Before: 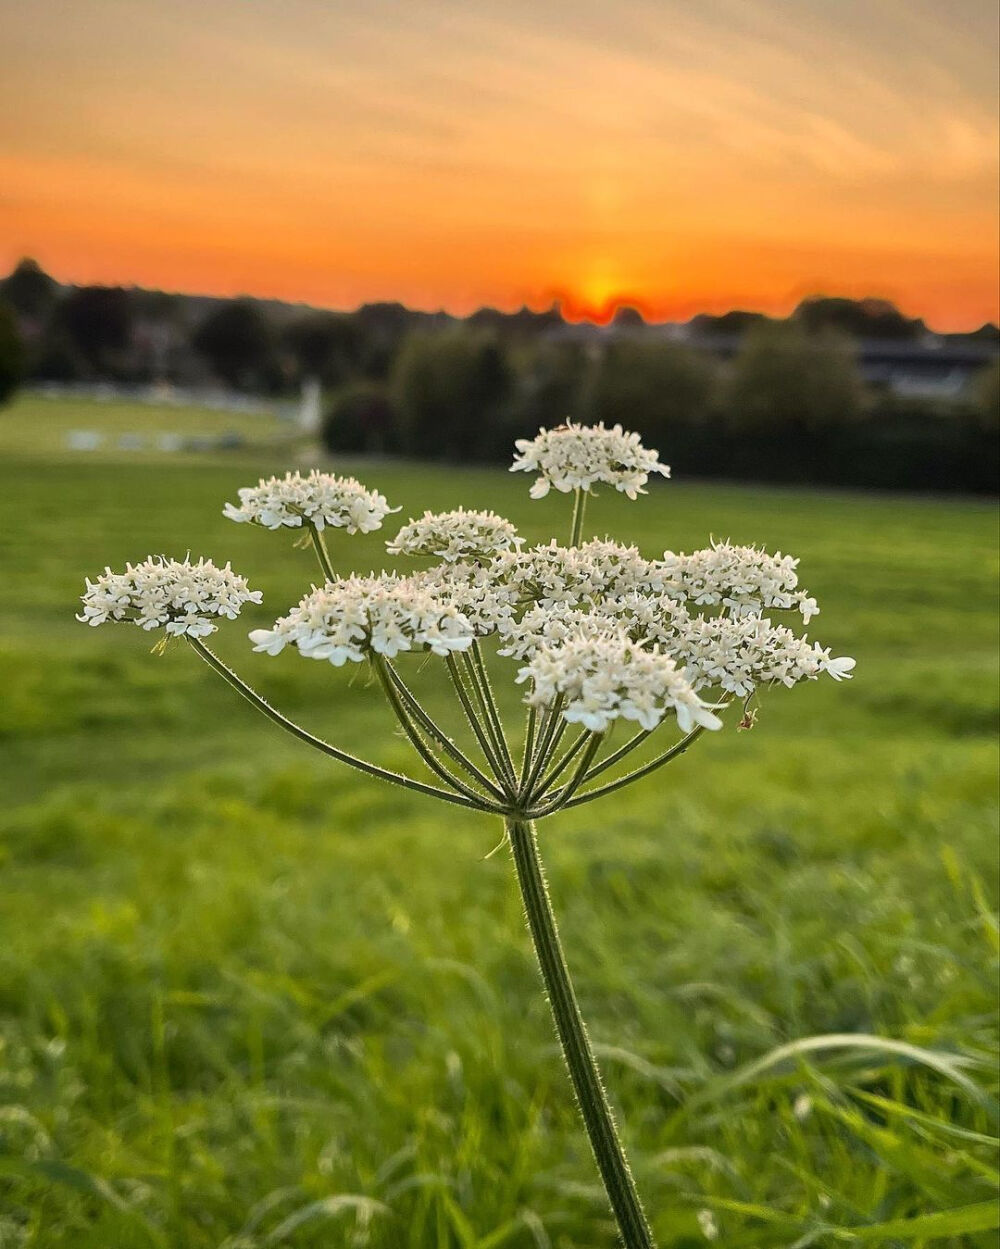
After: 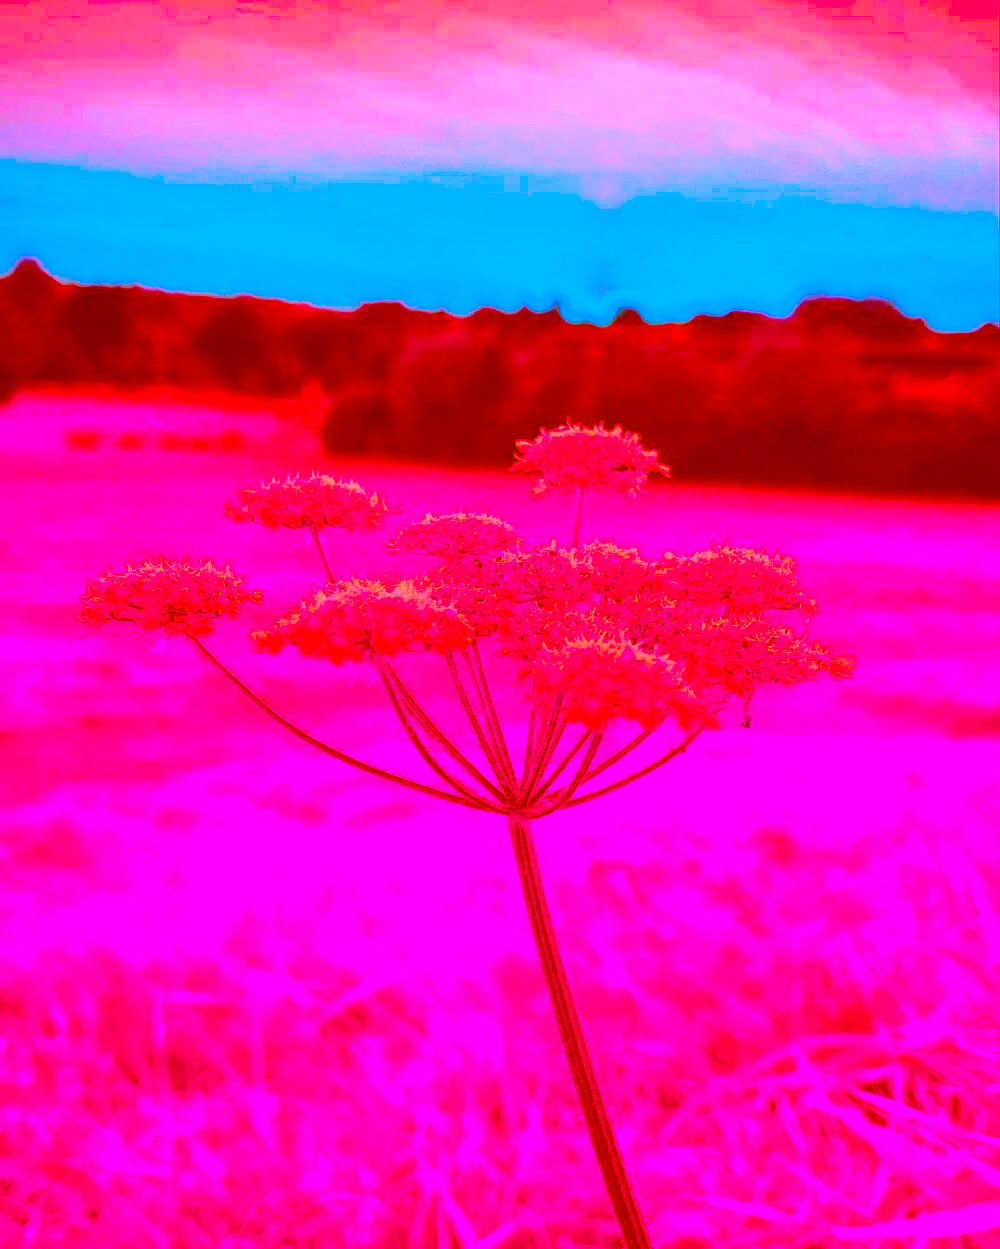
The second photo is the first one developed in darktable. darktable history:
color balance rgb: highlights gain › chroma 0.183%, highlights gain › hue 331.56°, perceptual saturation grading › global saturation 30.325%
color correction: highlights a* -39.43, highlights b* -39.56, shadows a* -39.97, shadows b* -39.71, saturation -2.95
tone equalizer: edges refinement/feathering 500, mask exposure compensation -1.57 EV, preserve details no
